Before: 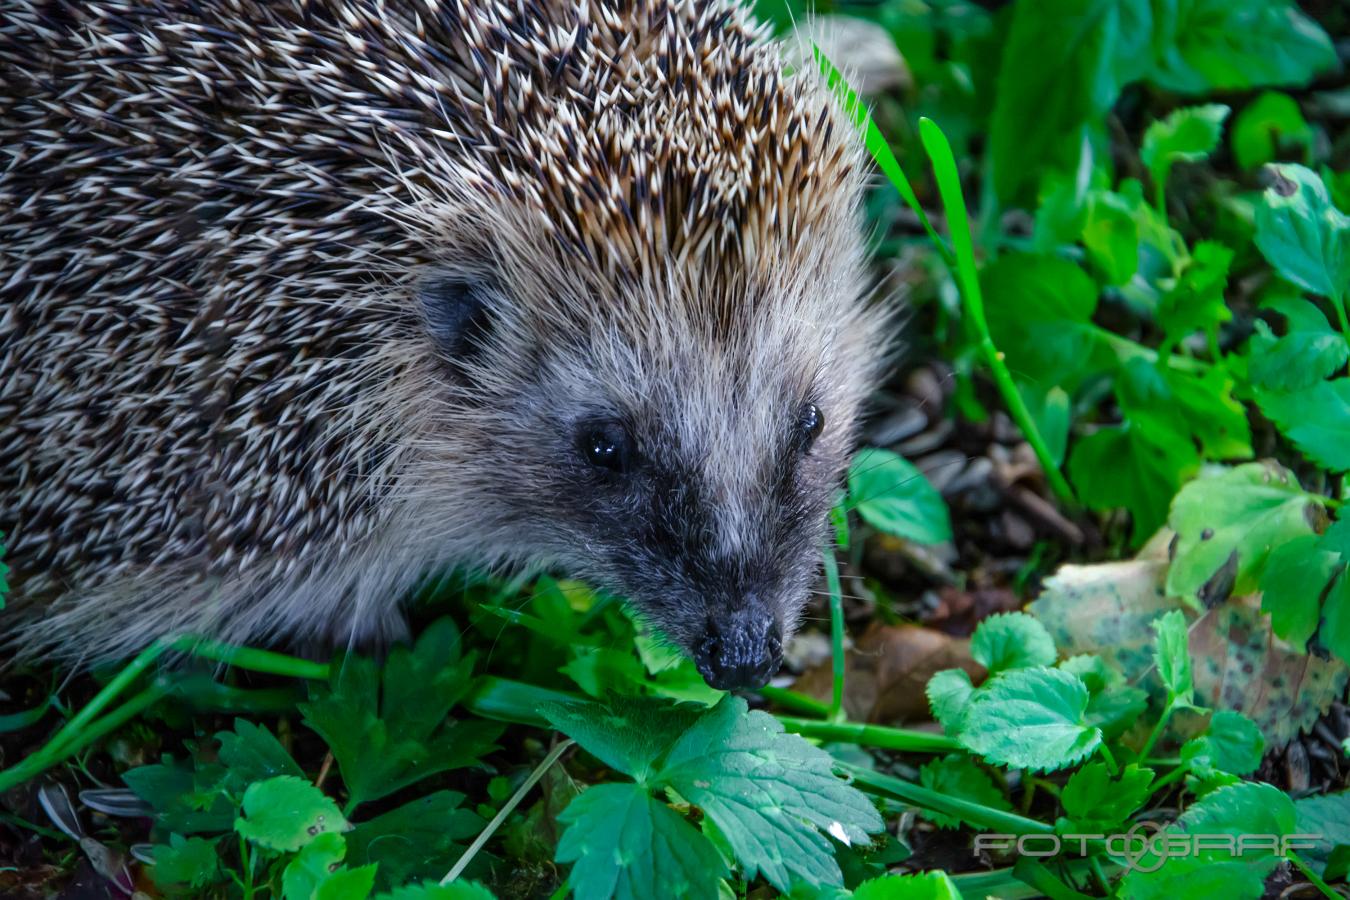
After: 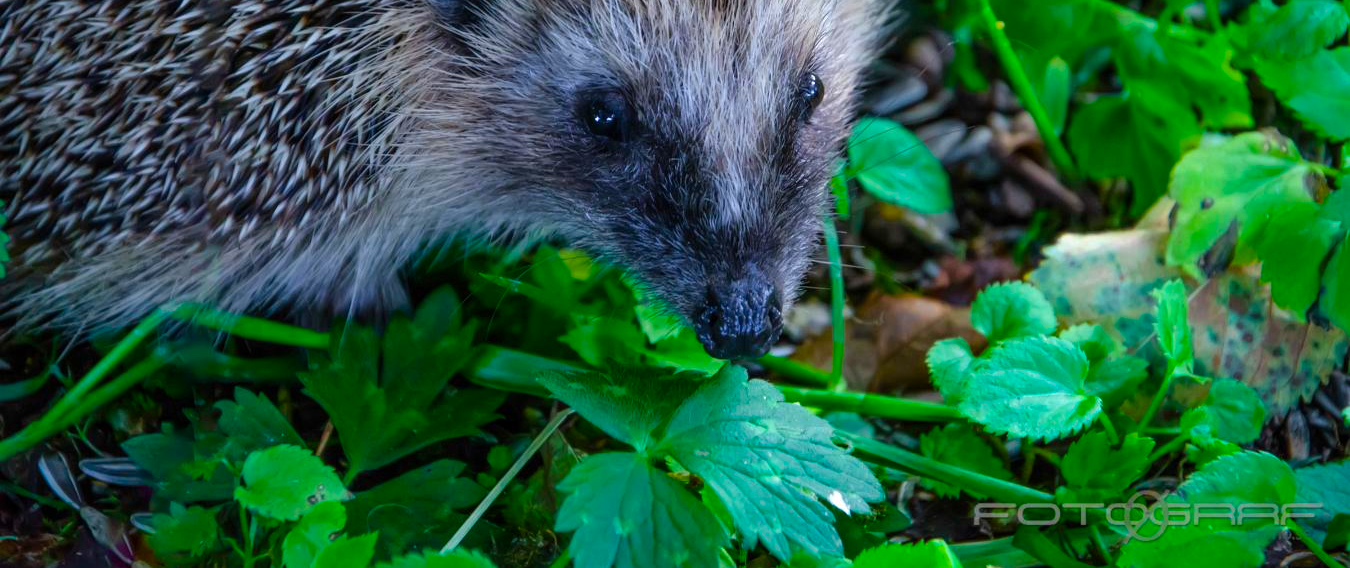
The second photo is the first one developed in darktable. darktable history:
color balance rgb: perceptual saturation grading › global saturation 0.529%, global vibrance 50.645%
crop and rotate: top 36.831%
